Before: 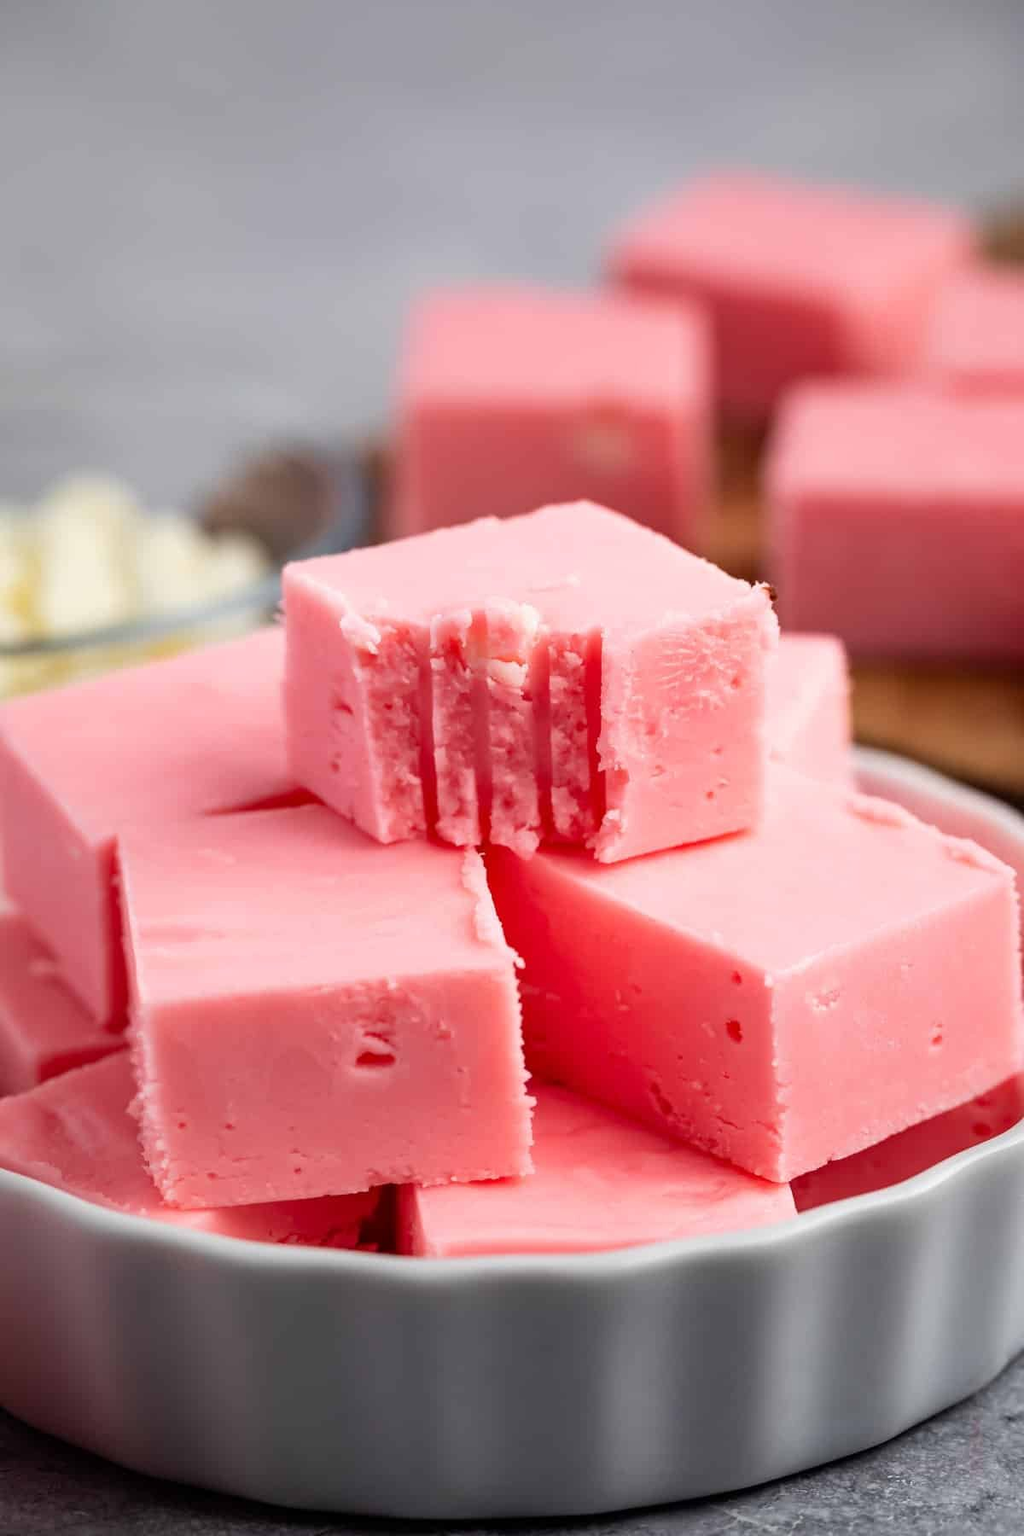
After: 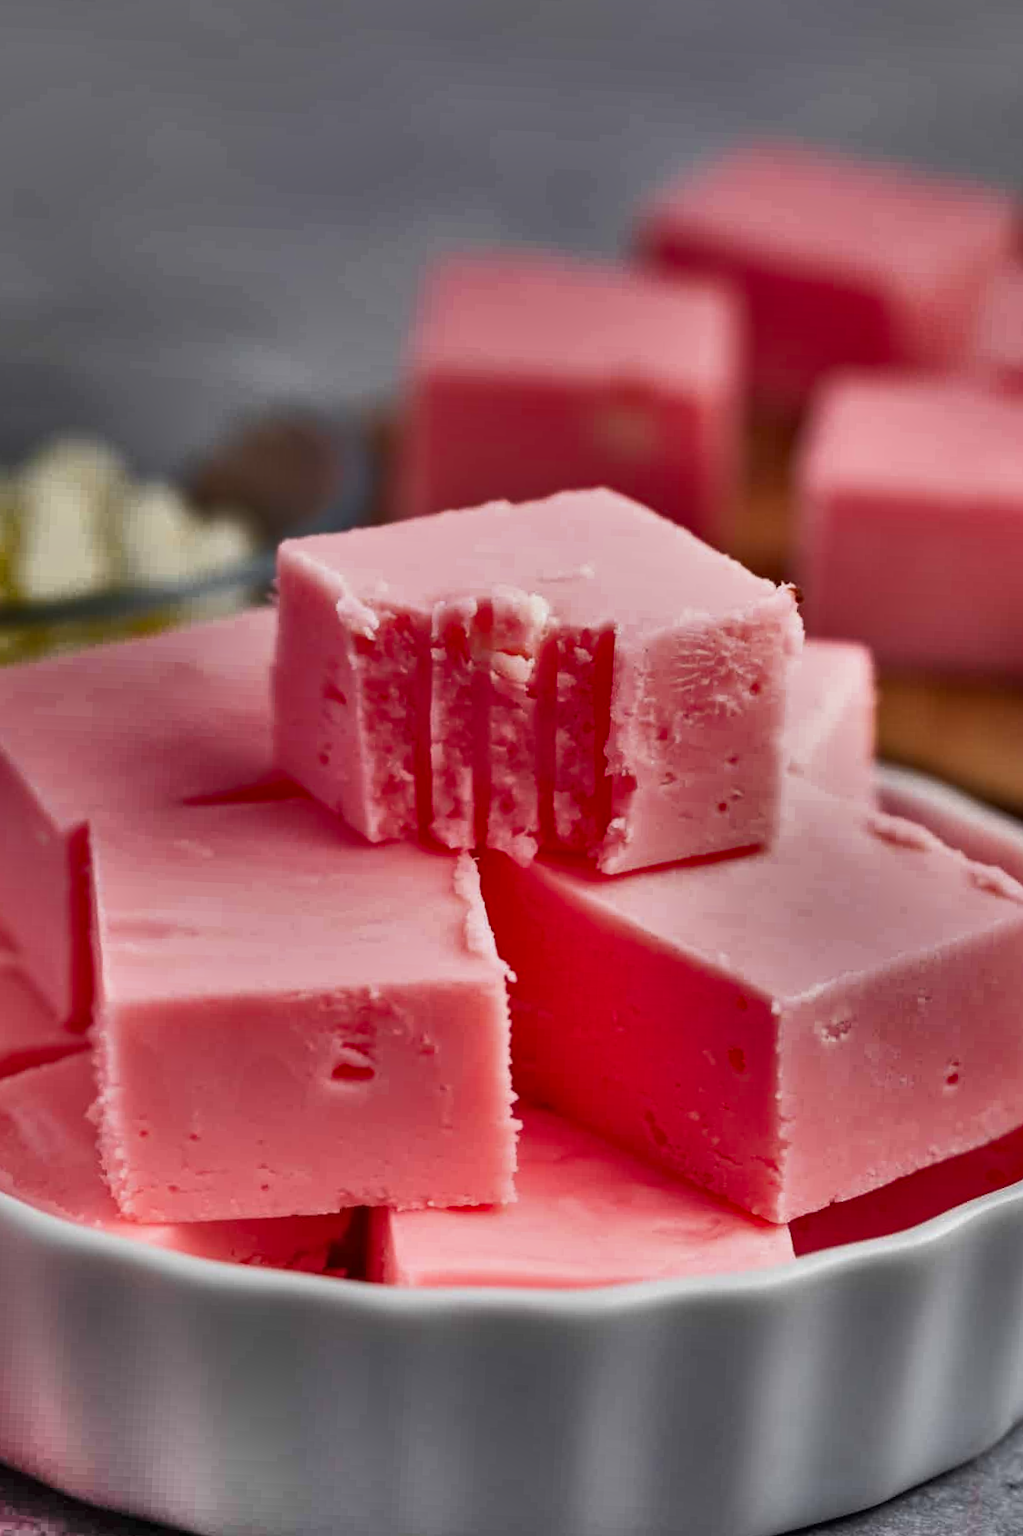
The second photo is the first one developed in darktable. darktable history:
crop and rotate: angle -2.59°
tone equalizer: on, module defaults
shadows and highlights: radius 122.57, shadows 99.44, white point adjustment -3.15, highlights -99.32, soften with gaussian
exposure: black level correction 0, compensate highlight preservation false
